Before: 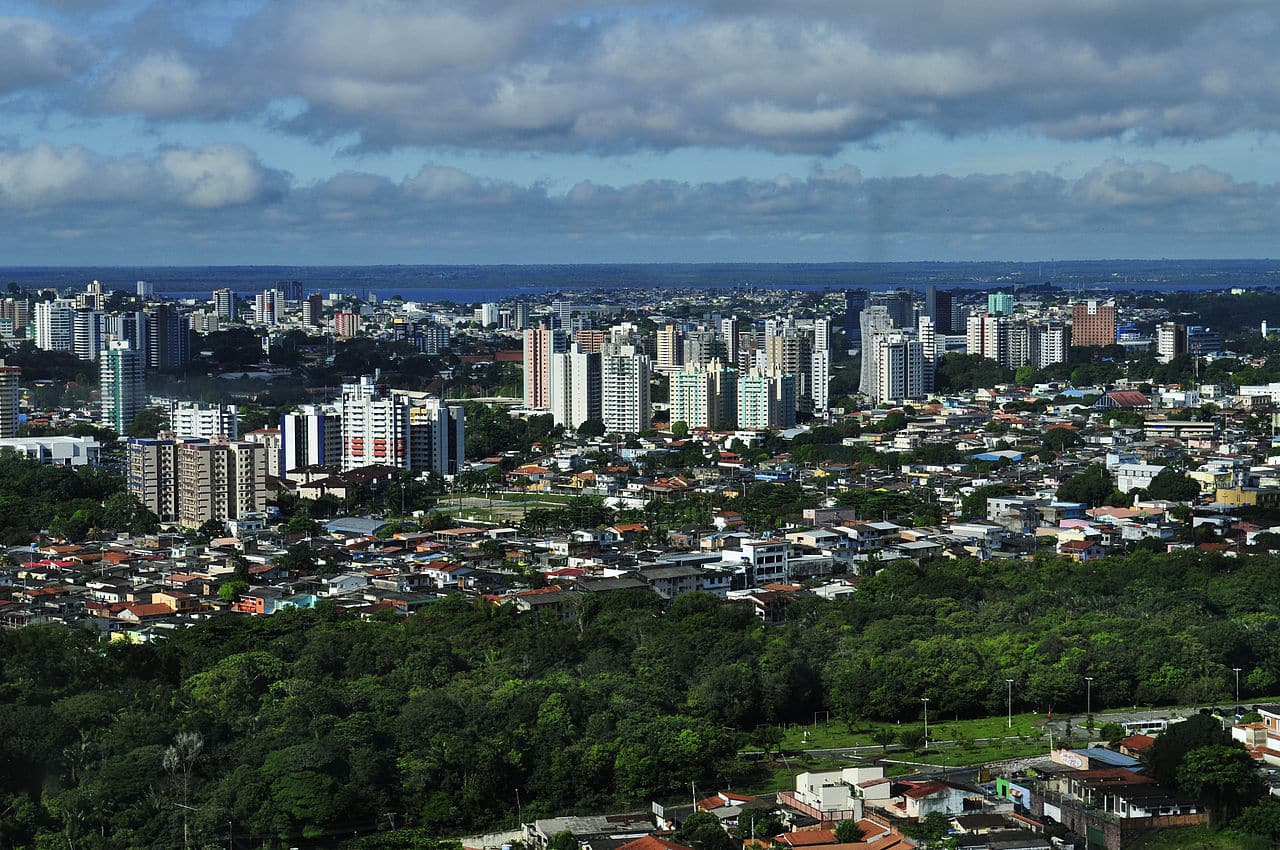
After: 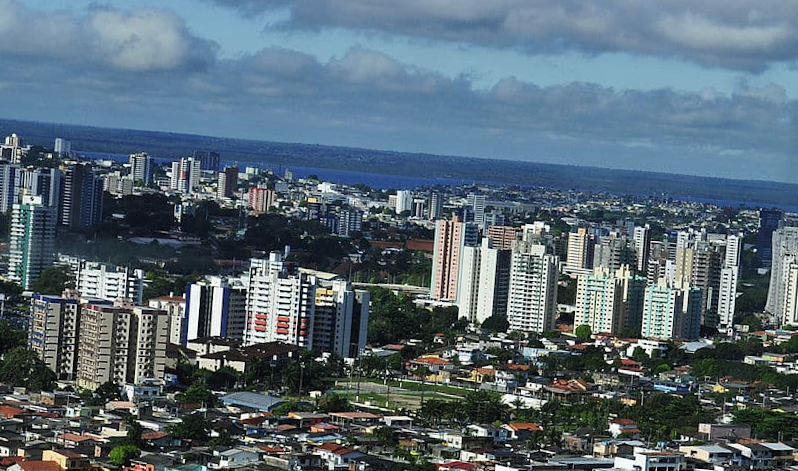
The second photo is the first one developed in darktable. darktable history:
shadows and highlights: shadows -23.08, highlights 46.15, soften with gaussian
crop and rotate: angle -4.99°, left 2.122%, top 6.945%, right 27.566%, bottom 30.519%
